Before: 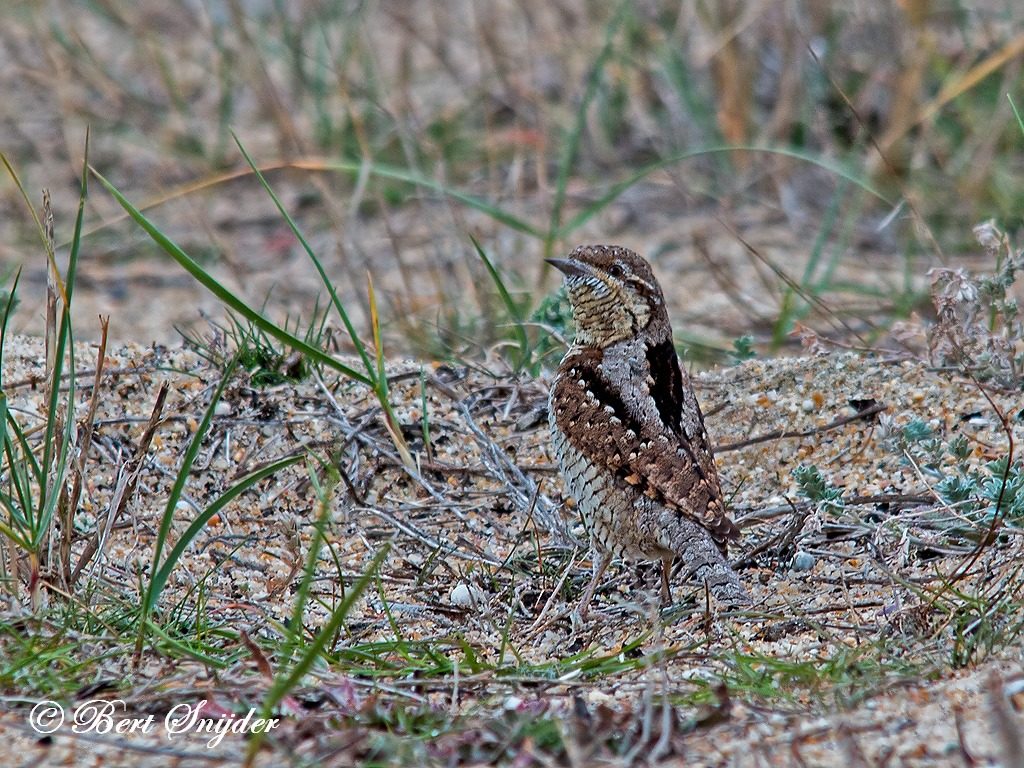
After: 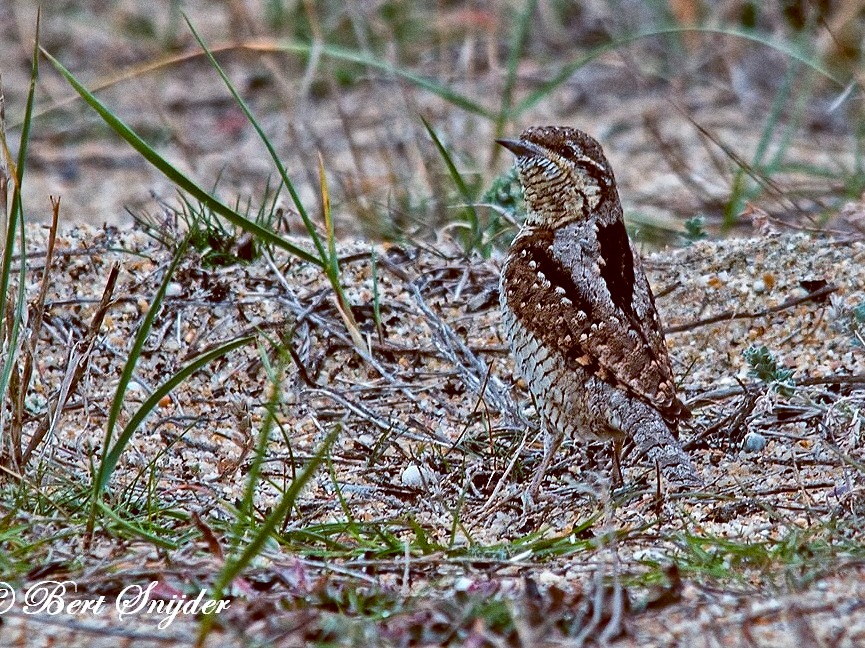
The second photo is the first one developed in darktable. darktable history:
local contrast: mode bilateral grid, contrast 25, coarseness 60, detail 151%, midtone range 0.2
crop and rotate: left 4.842%, top 15.51%, right 10.668%
white balance: red 1.009, blue 0.985
color balance: lift [1, 1.015, 1.004, 0.985], gamma [1, 0.958, 0.971, 1.042], gain [1, 0.956, 0.977, 1.044]
grain: coarseness 0.47 ISO
